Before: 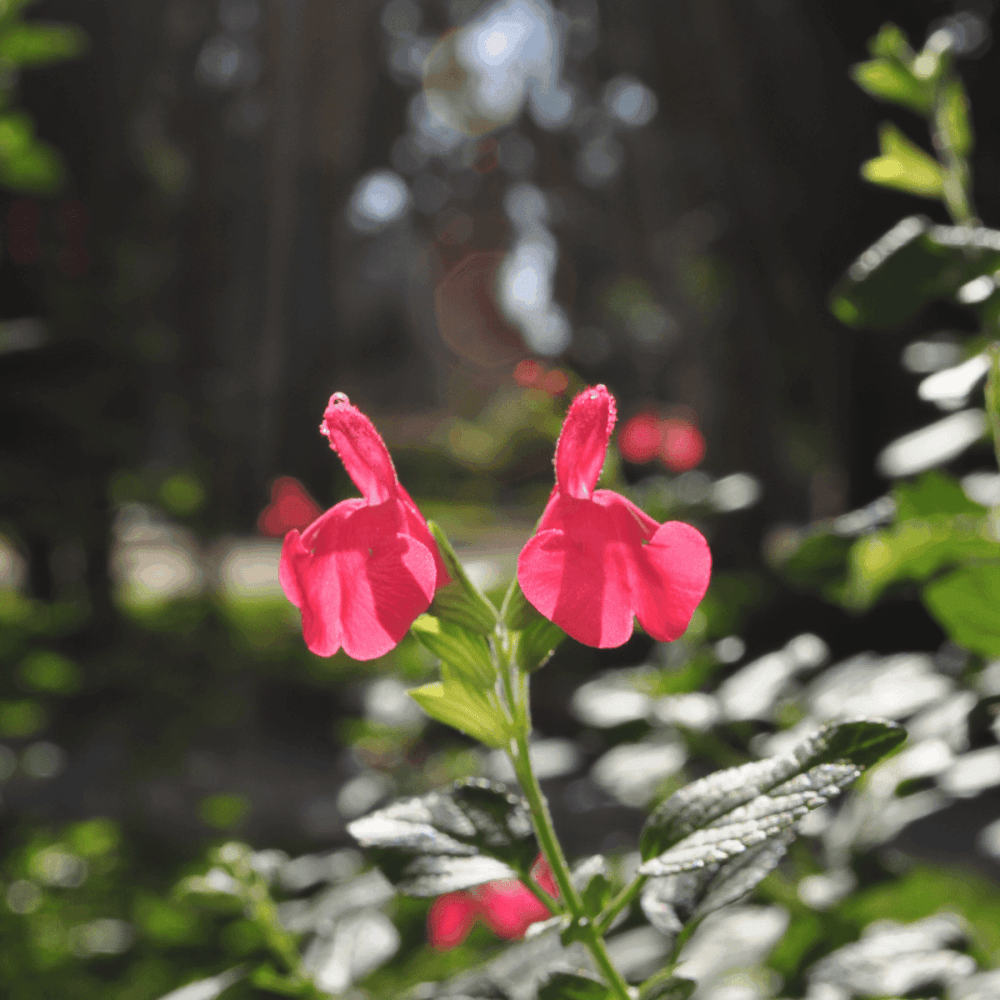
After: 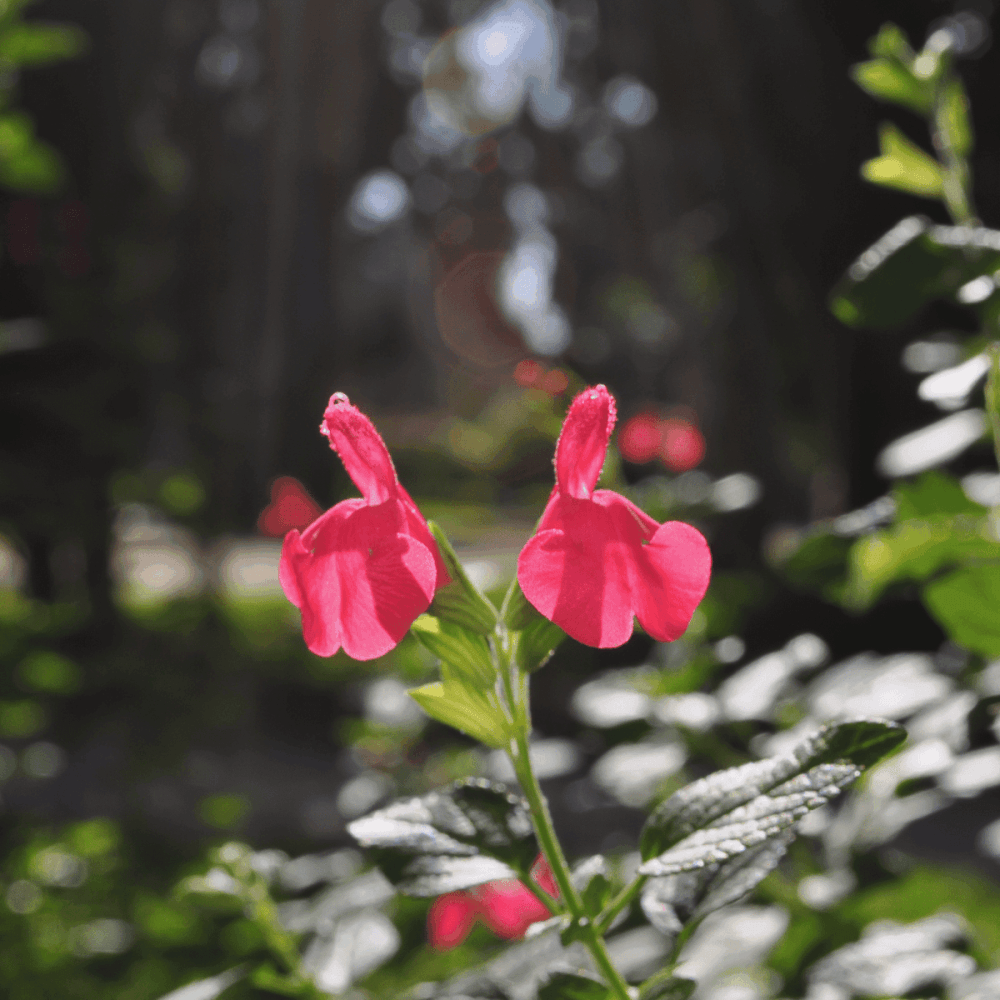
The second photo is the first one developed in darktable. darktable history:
white balance: red 1.009, blue 1.027
exposure: exposure -0.151 EV, compensate highlight preservation false
